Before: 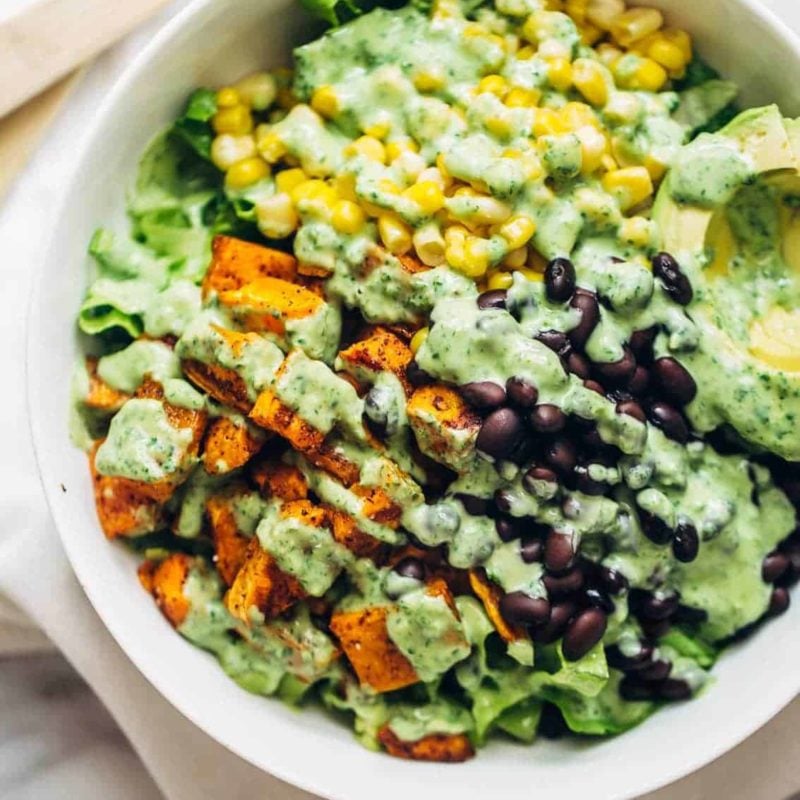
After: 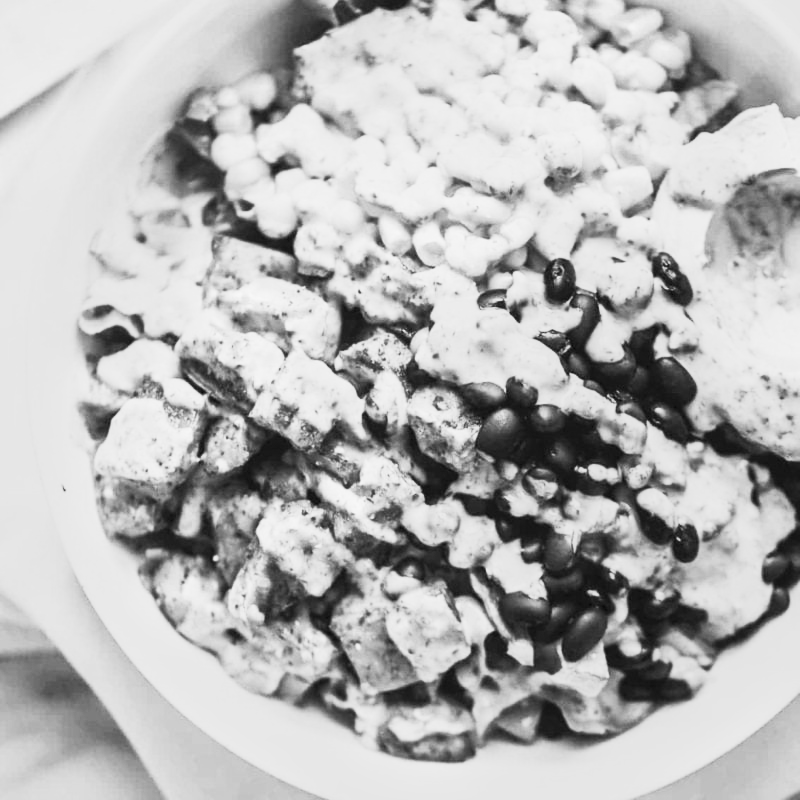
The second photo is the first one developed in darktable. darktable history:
monochrome: a 26.22, b 42.67, size 0.8
contrast brightness saturation: contrast 0.43, brightness 0.56, saturation -0.19
